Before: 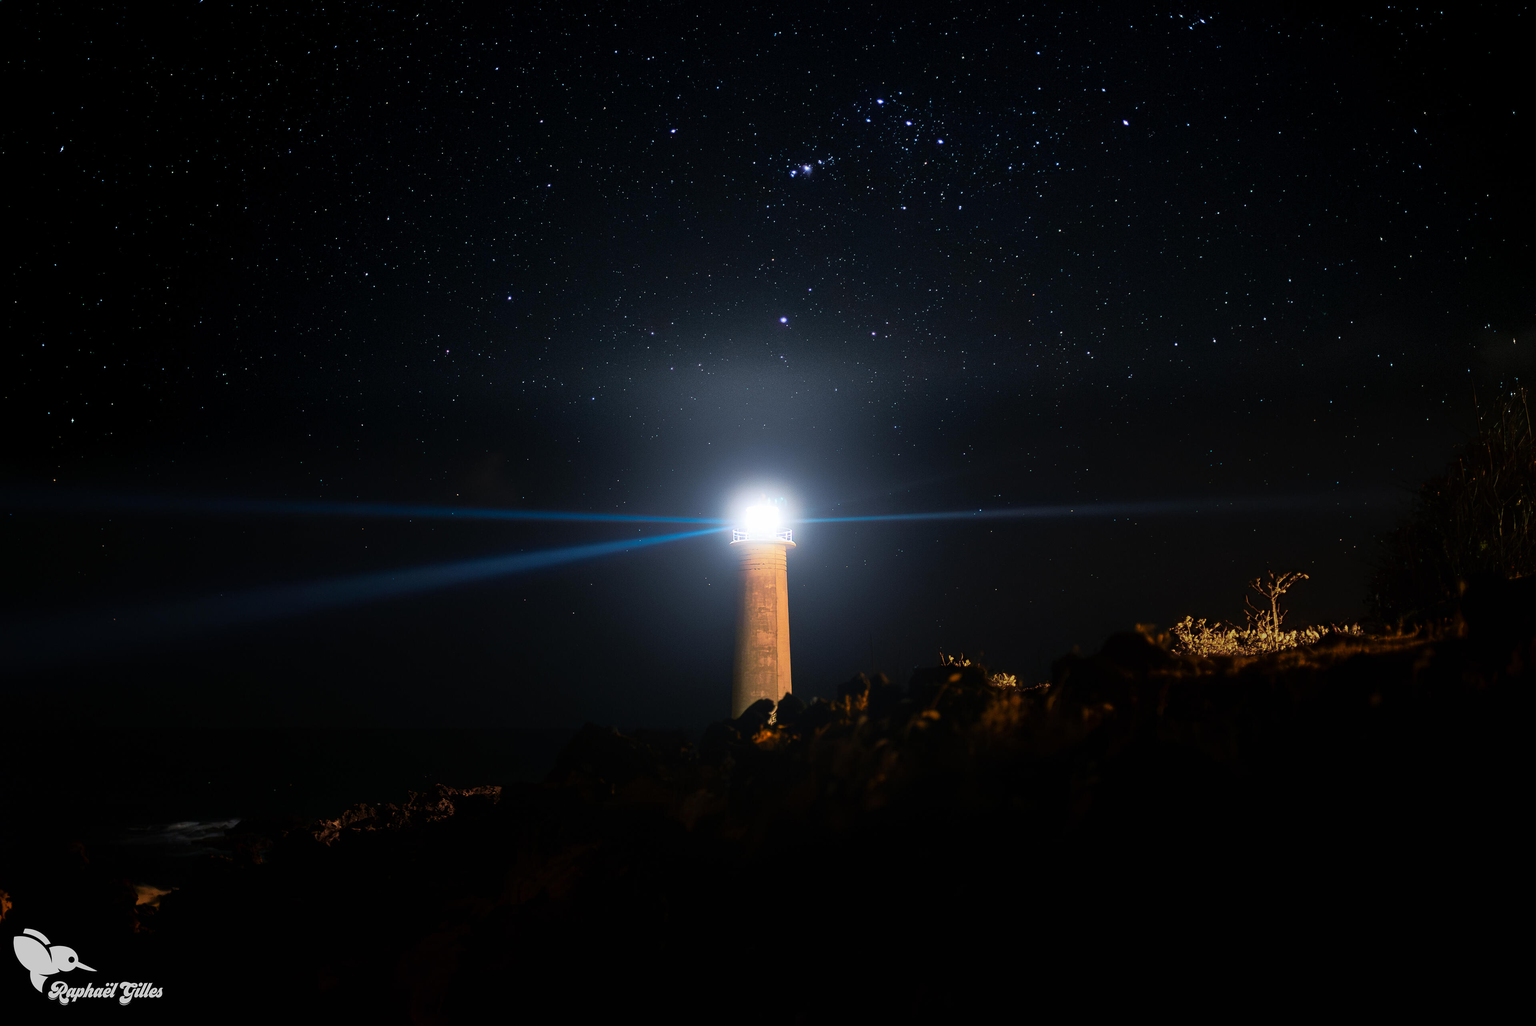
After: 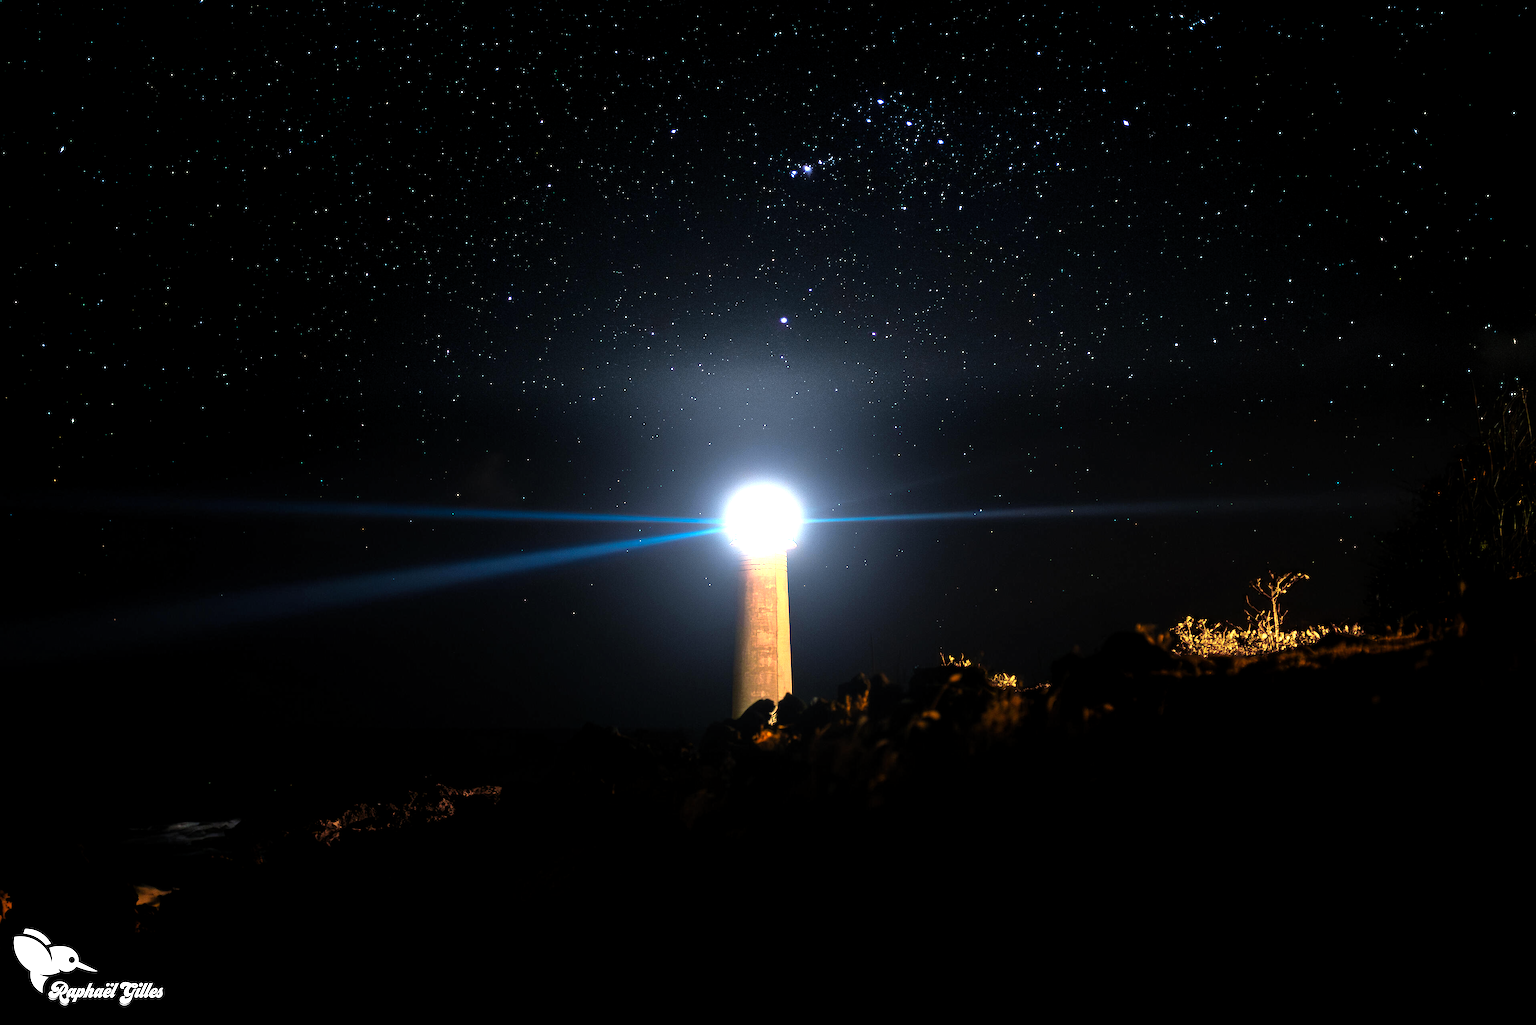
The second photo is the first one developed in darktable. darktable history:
exposure: compensate exposure bias true, compensate highlight preservation false
levels: levels [0.012, 0.367, 0.697]
